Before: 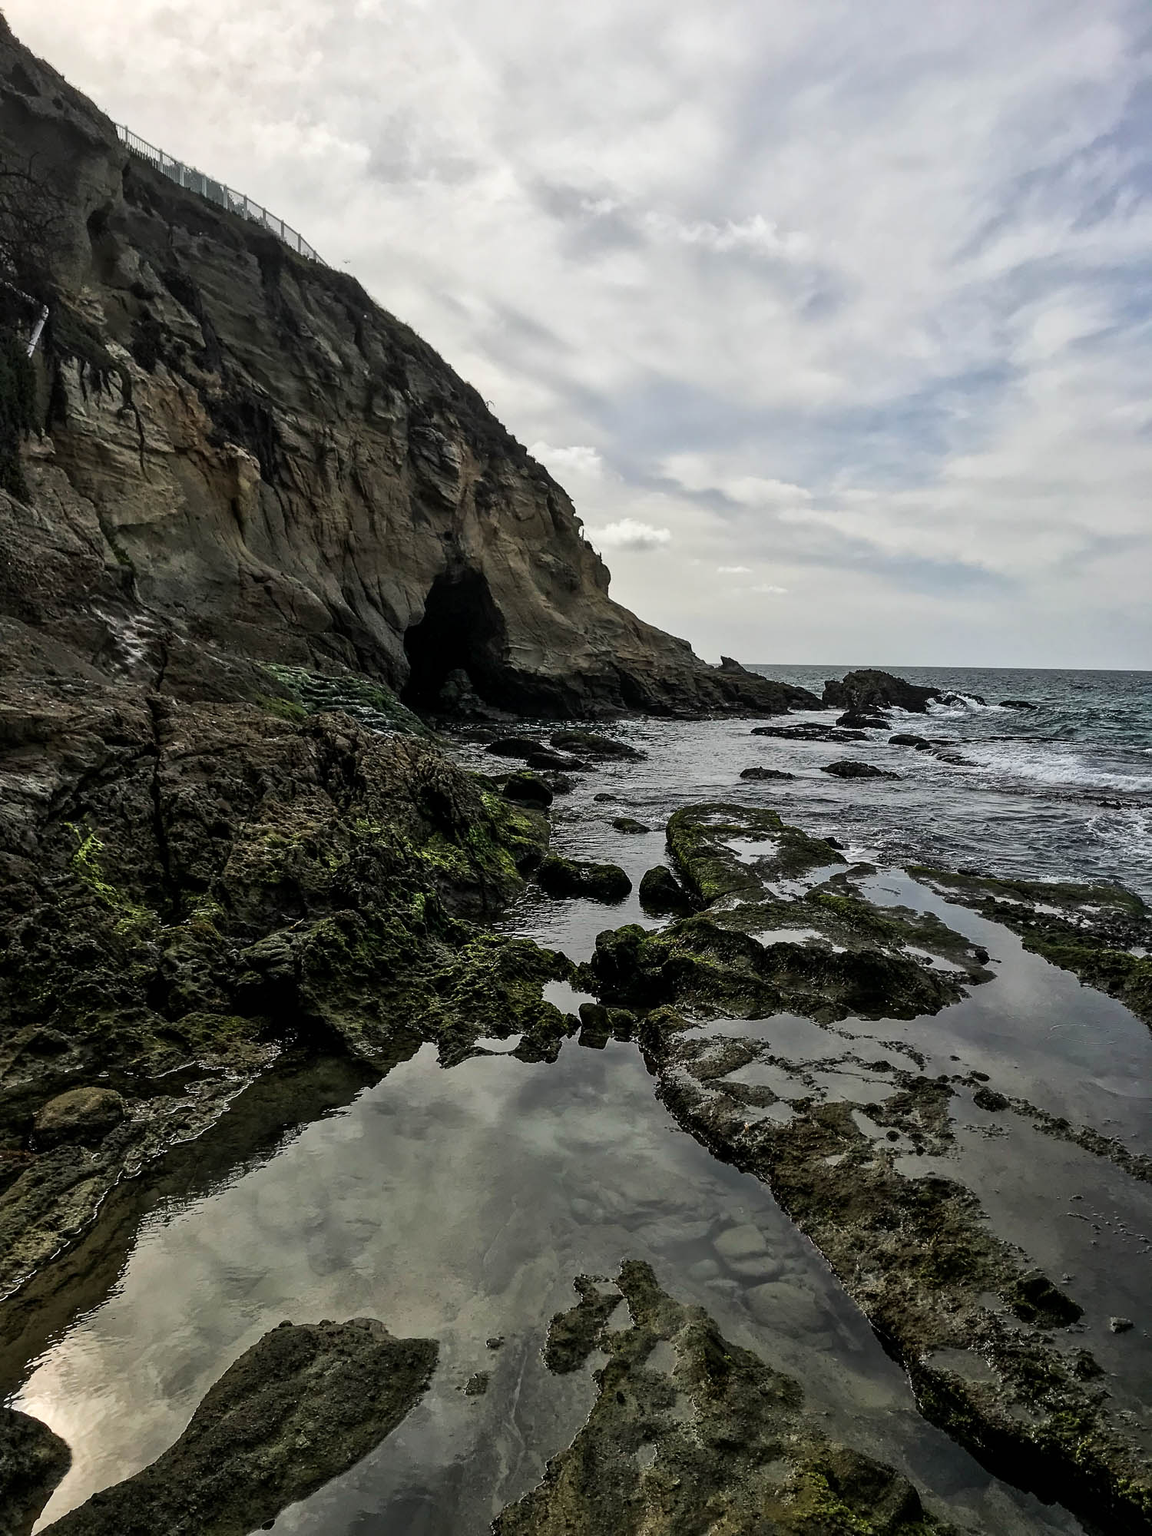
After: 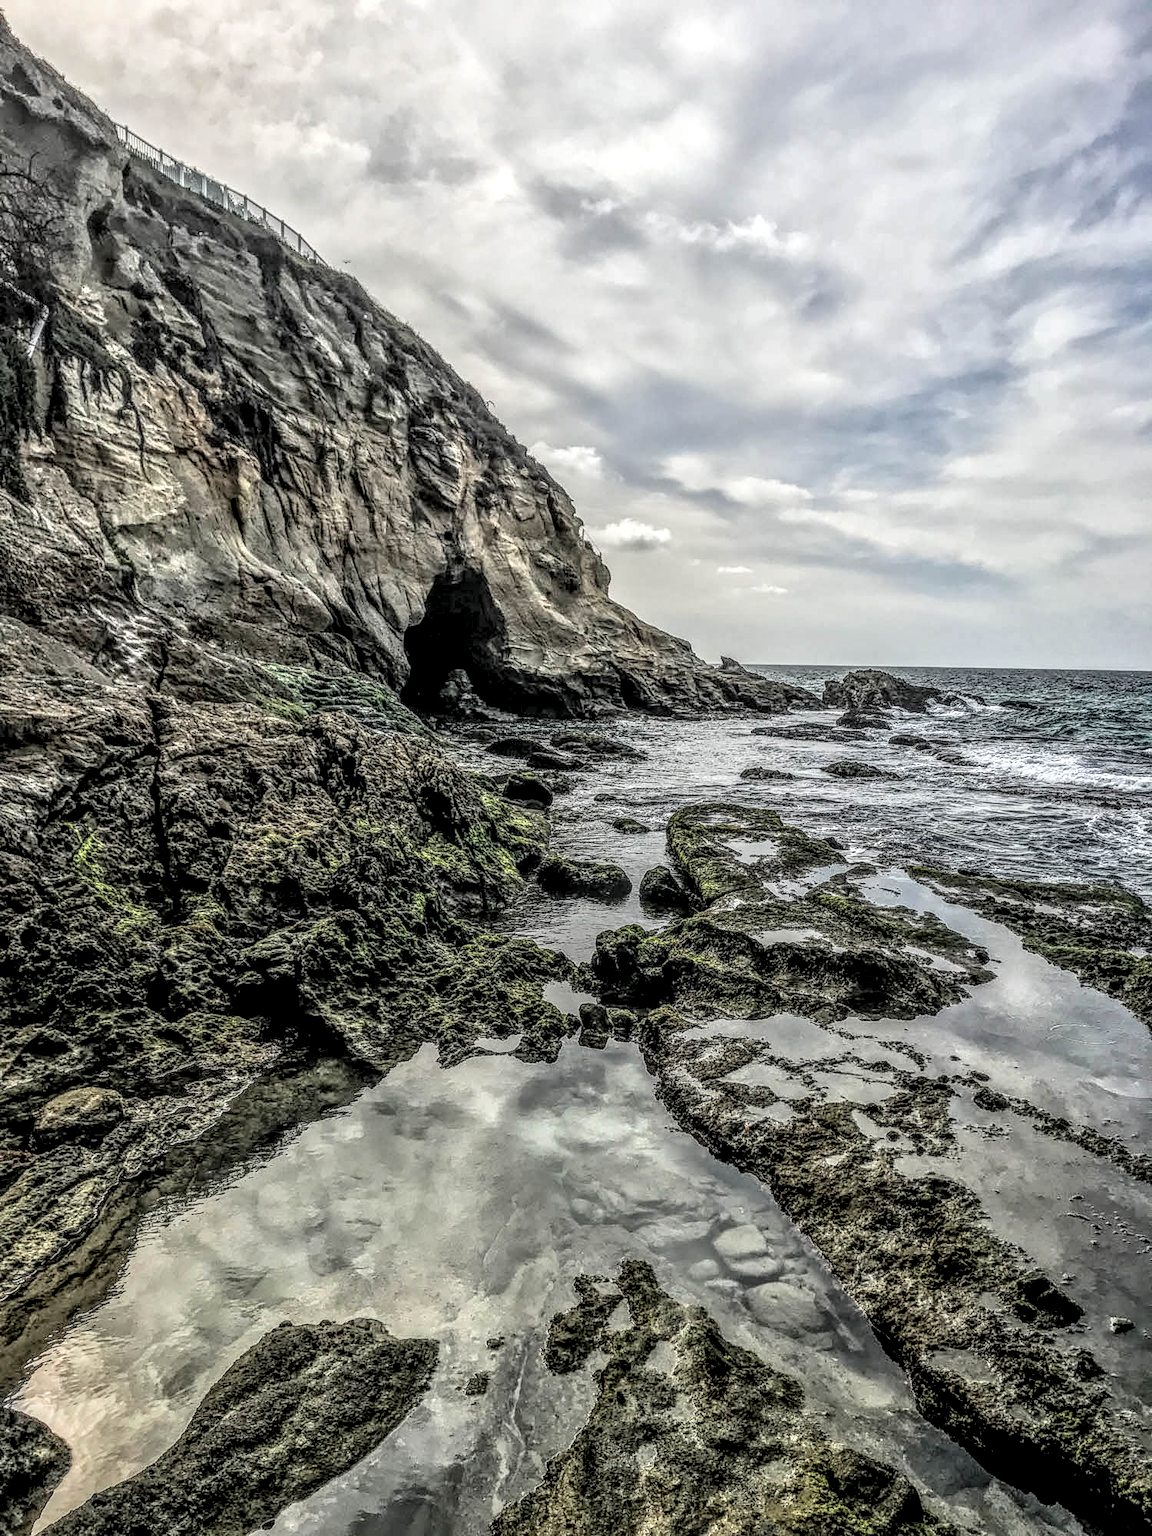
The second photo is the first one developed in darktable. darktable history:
global tonemap: drago (0.7, 100)
local contrast: highlights 0%, shadows 0%, detail 300%, midtone range 0.3
